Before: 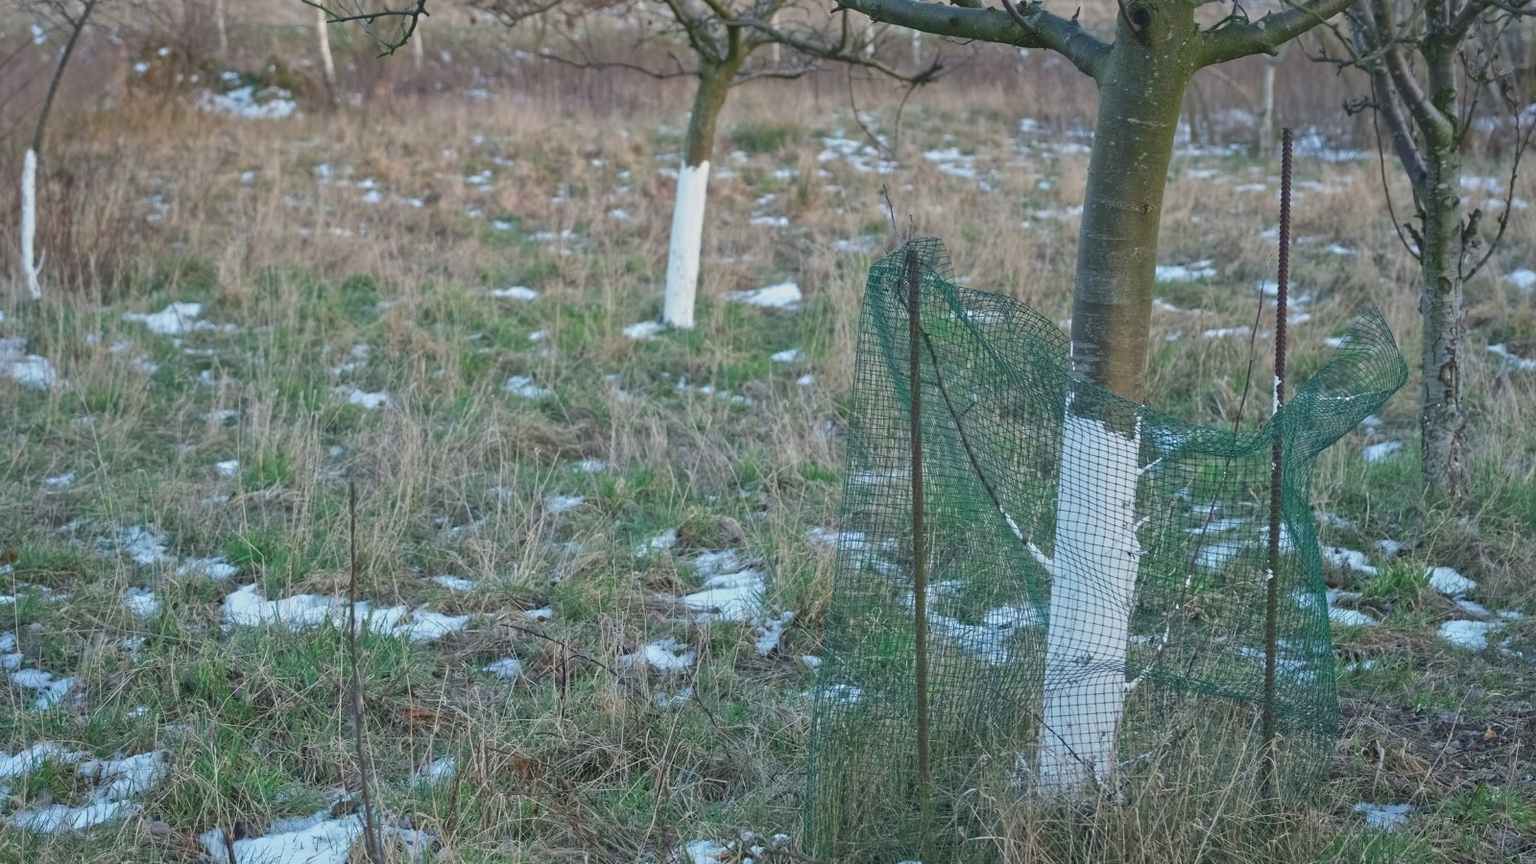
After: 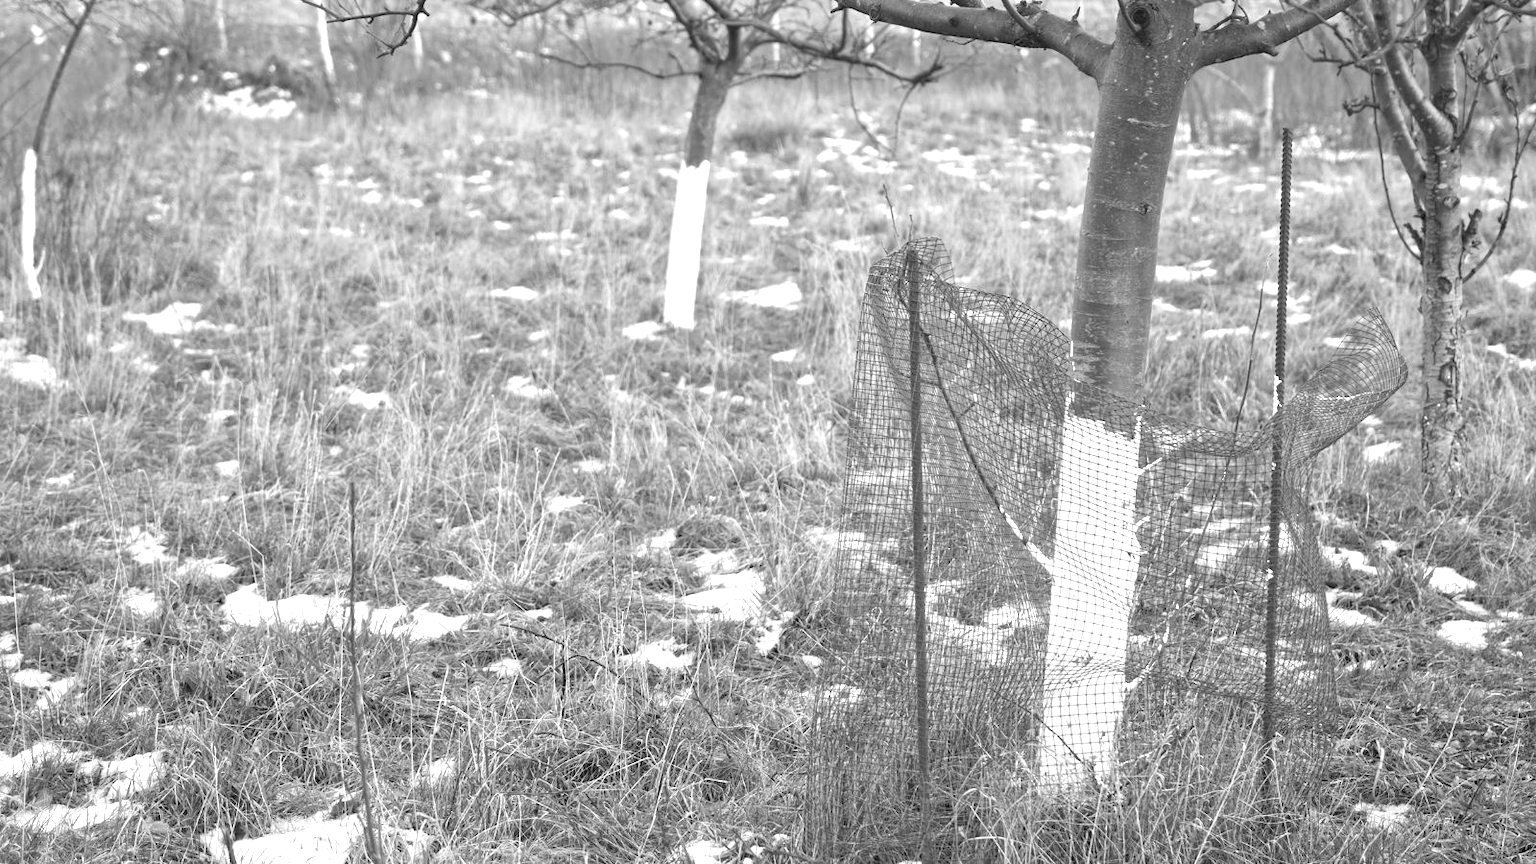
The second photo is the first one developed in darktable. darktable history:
color calibration: output gray [0.253, 0.26, 0.487, 0], gray › normalize channels true, illuminant same as pipeline (D50), adaptation XYZ, x 0.346, y 0.359, gamut compression 0
exposure: black level correction 0.009, exposure 1.425 EV, compensate highlight preservation false
